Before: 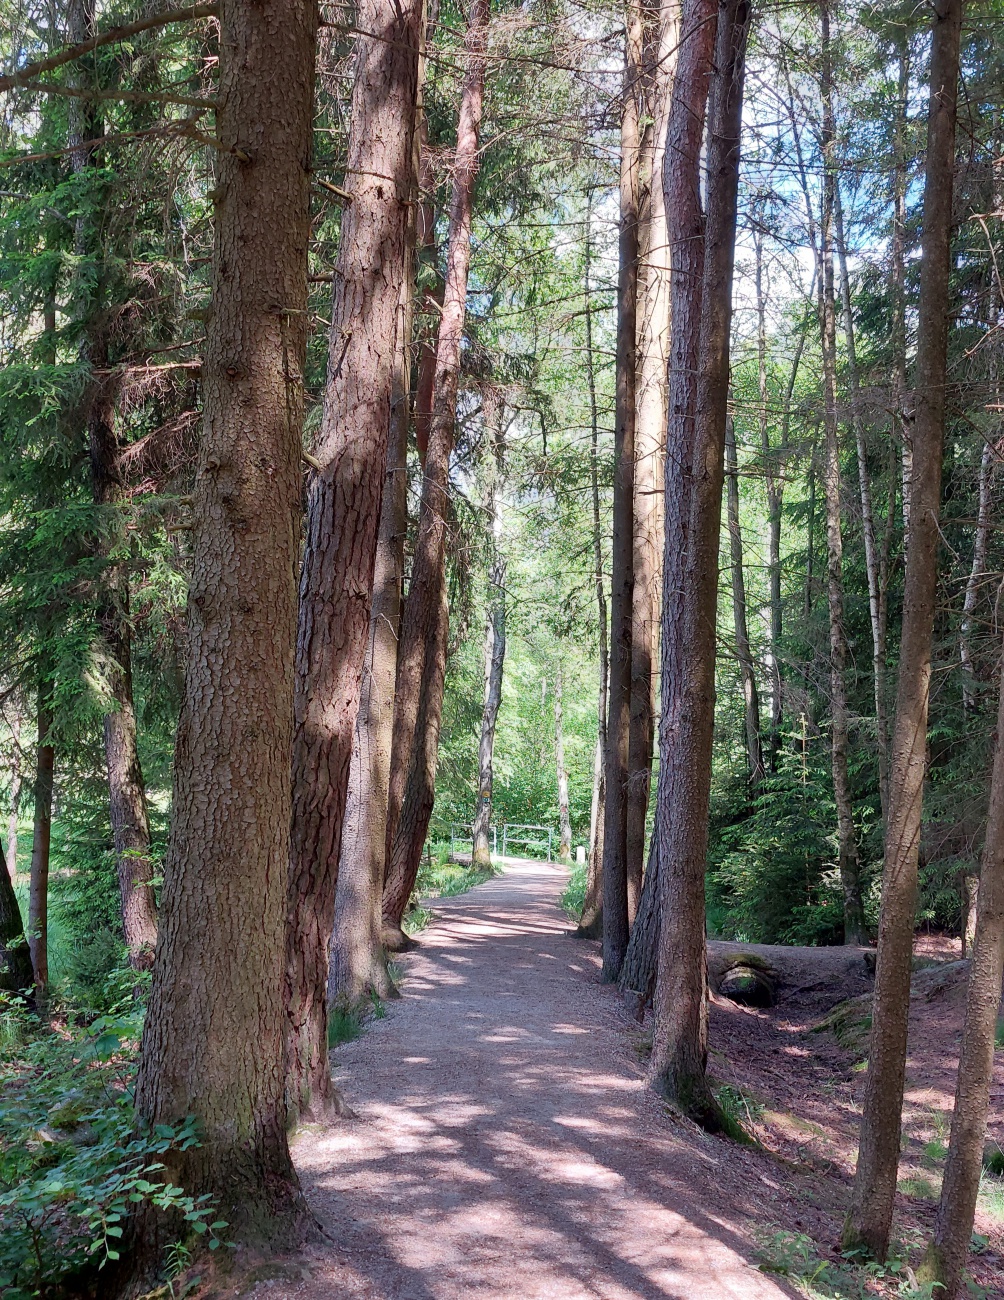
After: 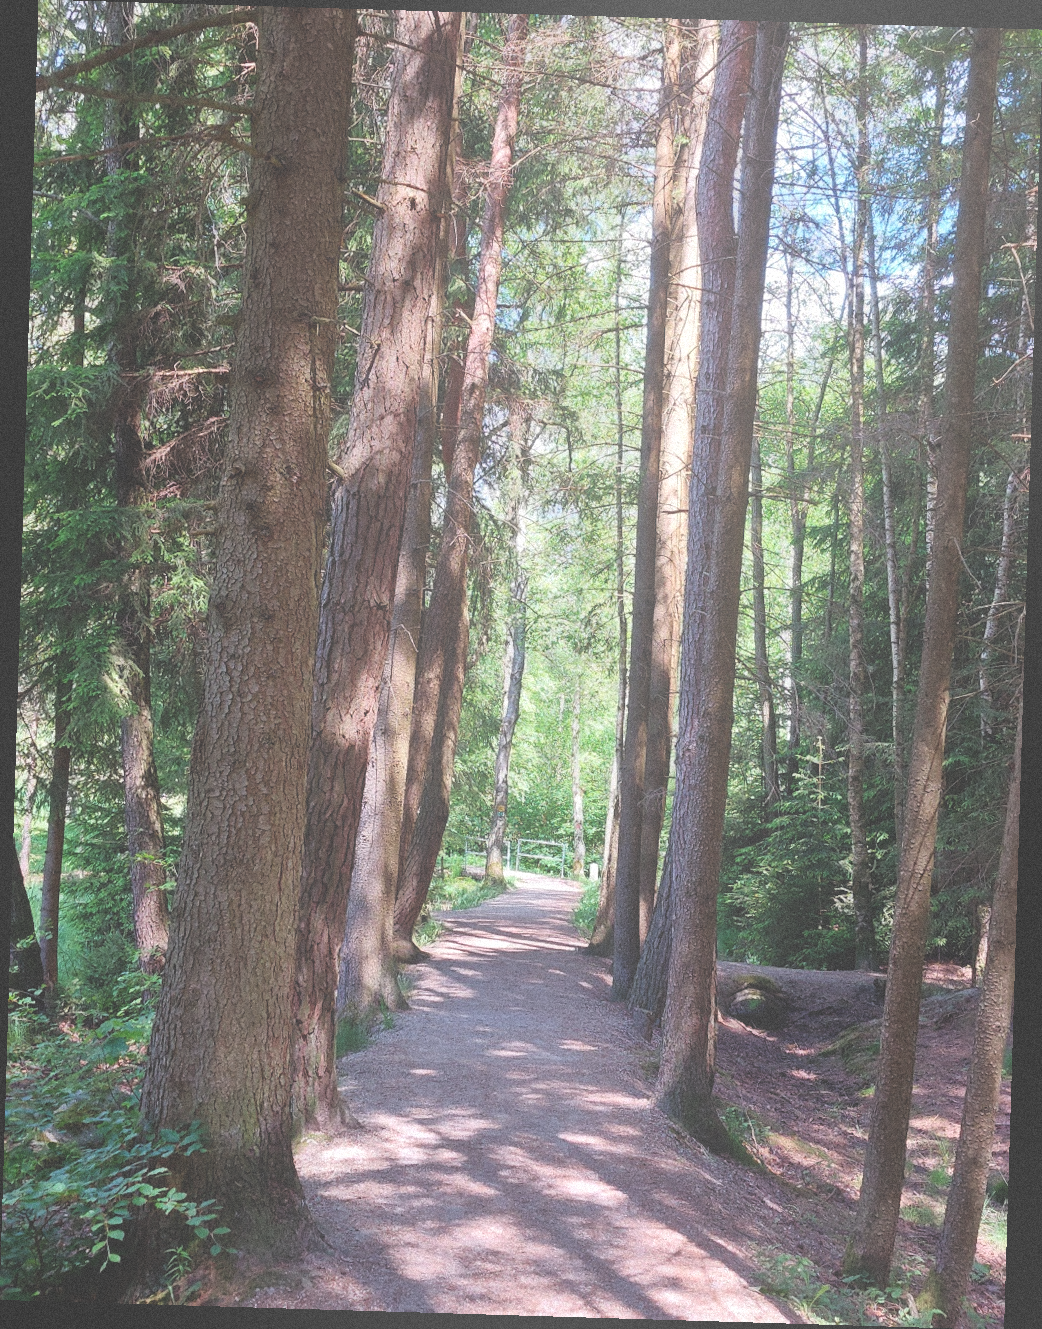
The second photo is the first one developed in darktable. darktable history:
bloom: size 40%
rotate and perspective: rotation 1.72°, automatic cropping off
exposure: black level correction -0.041, exposure 0.064 EV, compensate highlight preservation false
grain: mid-tones bias 0%
